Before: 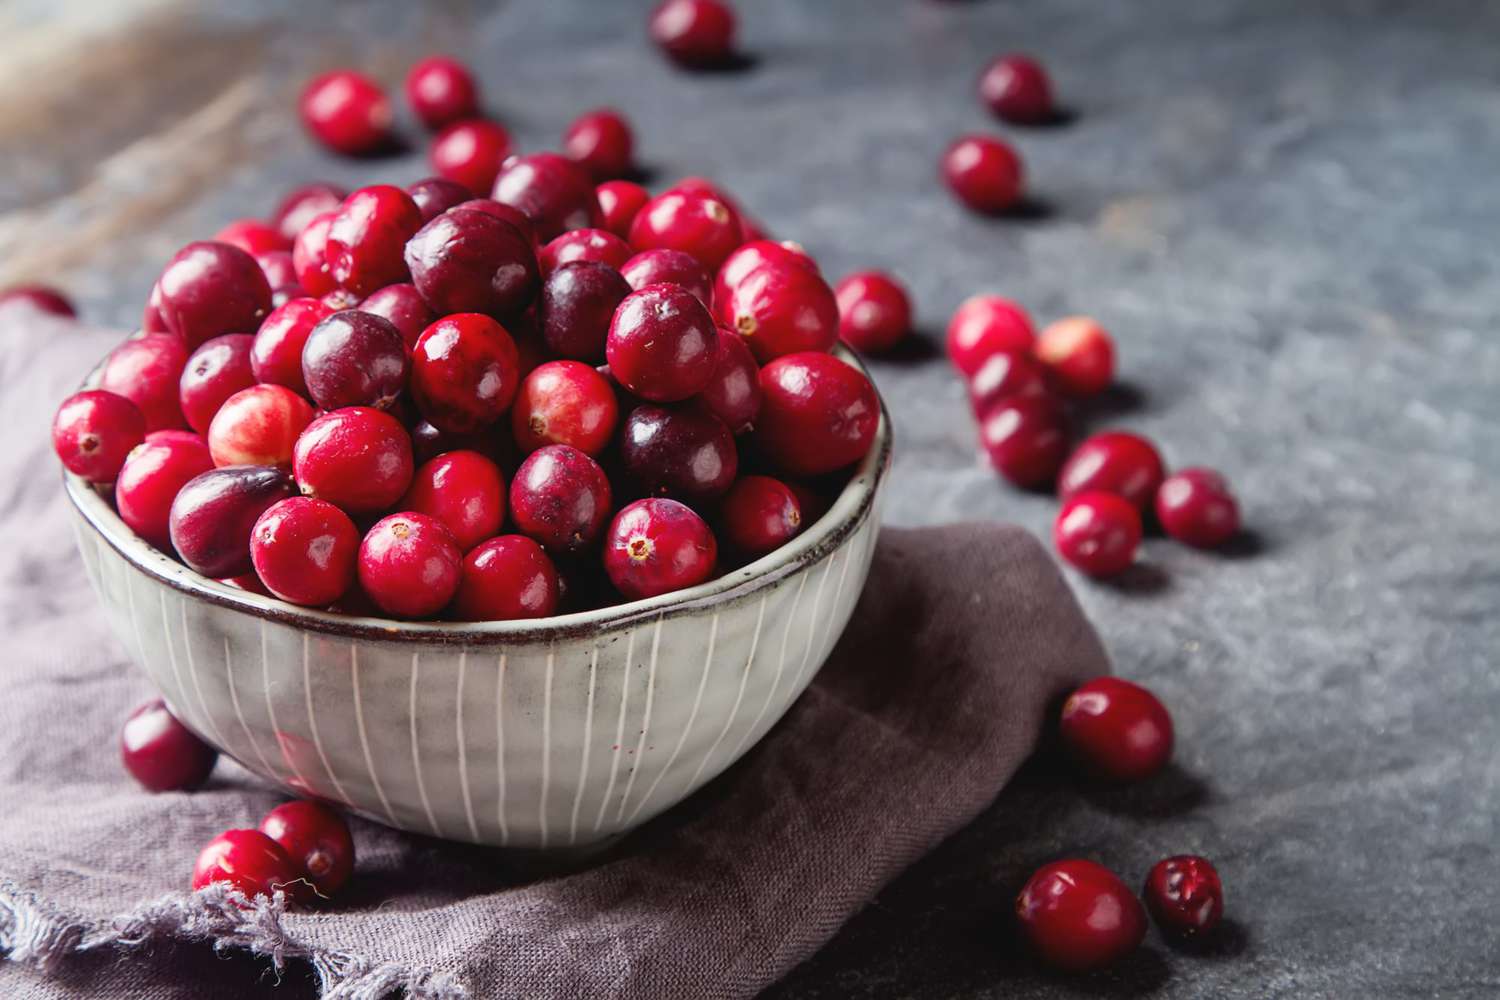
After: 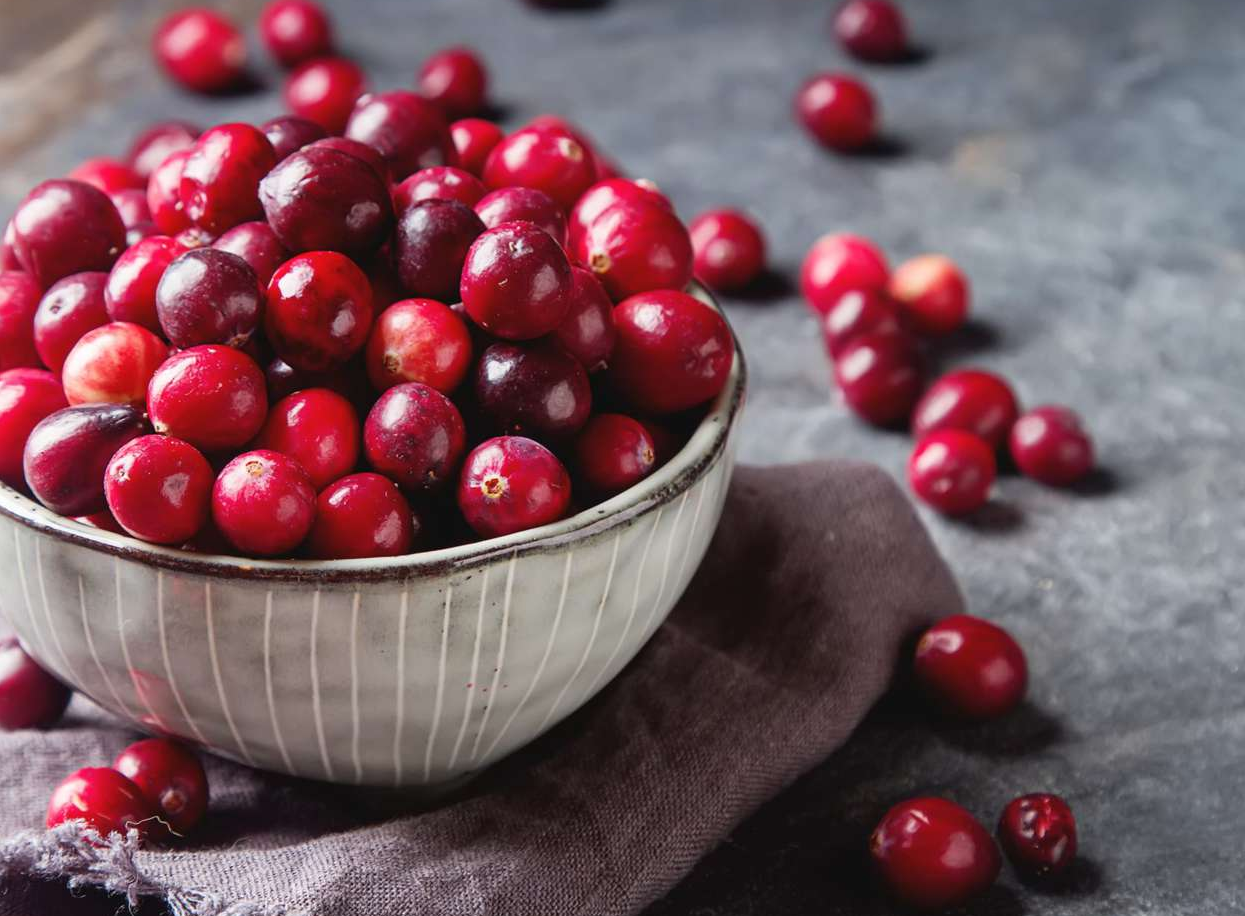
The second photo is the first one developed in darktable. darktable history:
crop: left 9.767%, top 6.217%, right 7.222%, bottom 2.146%
